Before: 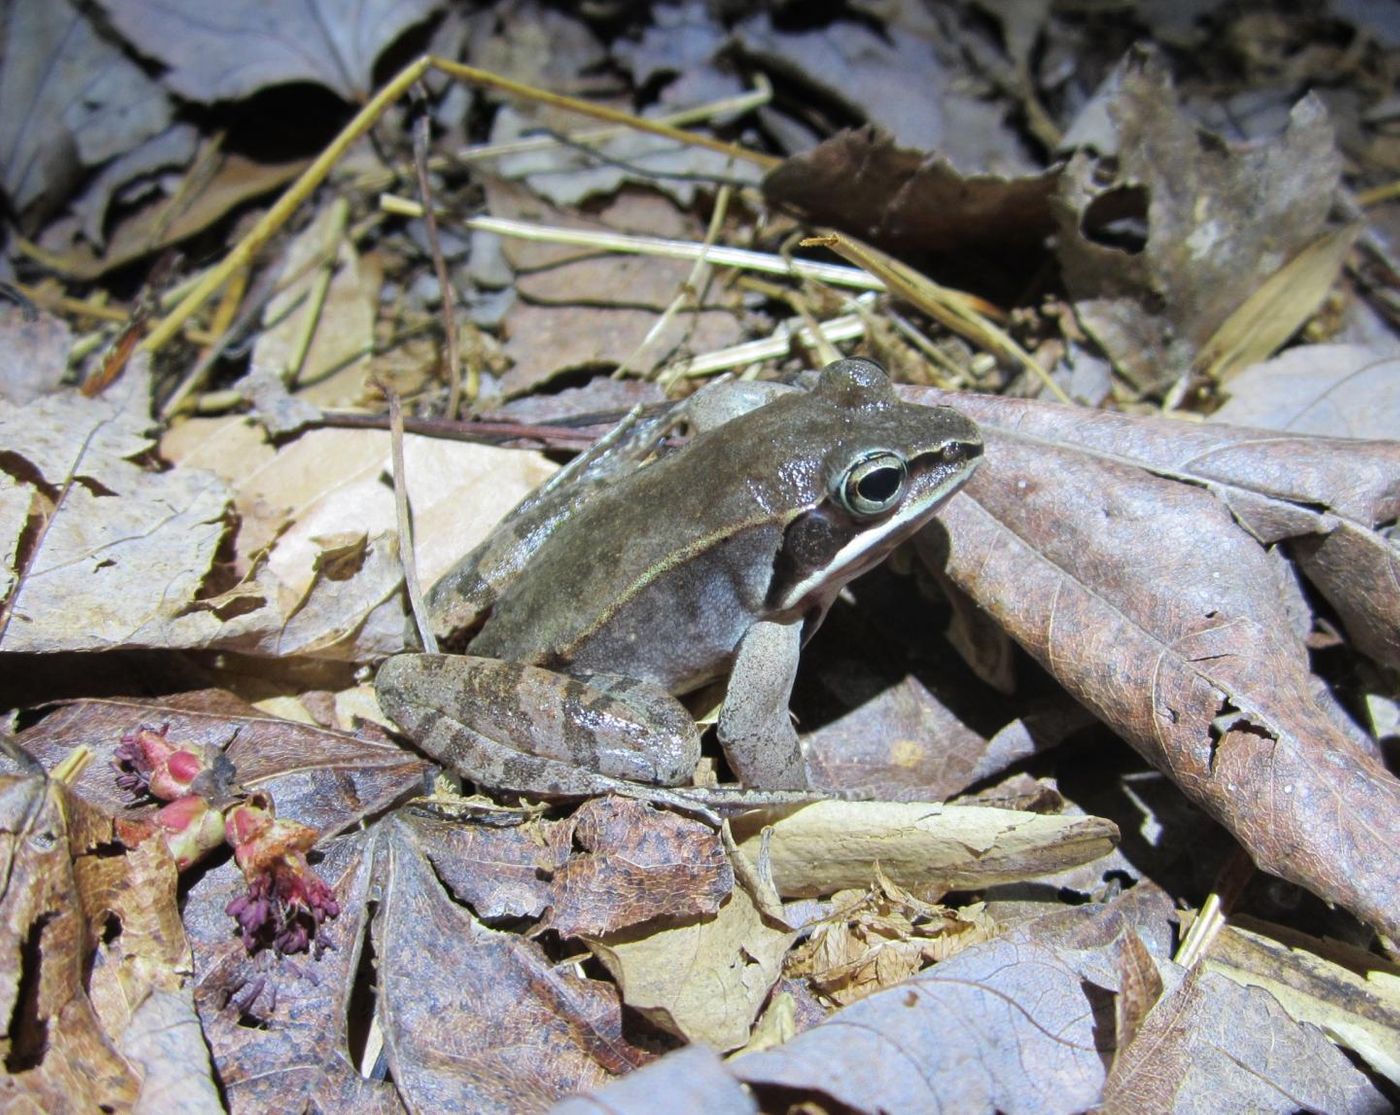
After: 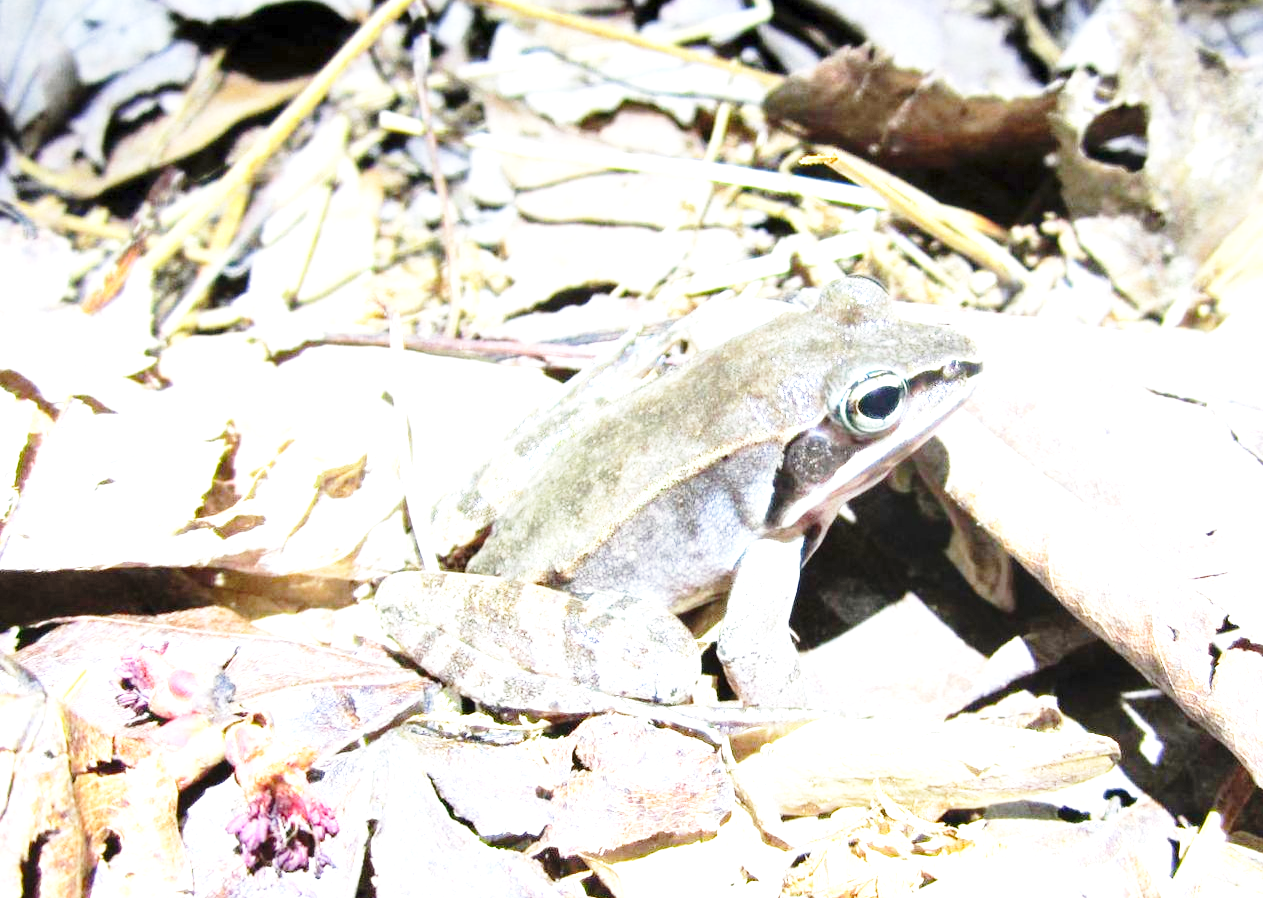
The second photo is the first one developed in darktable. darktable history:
crop: top 7.406%, right 9.773%, bottom 12%
base curve: curves: ch0 [(0, 0) (0.028, 0.03) (0.121, 0.232) (0.46, 0.748) (0.859, 0.968) (1, 1)], preserve colors none
exposure: black level correction 0.001, exposure 1.855 EV, compensate highlight preservation false
